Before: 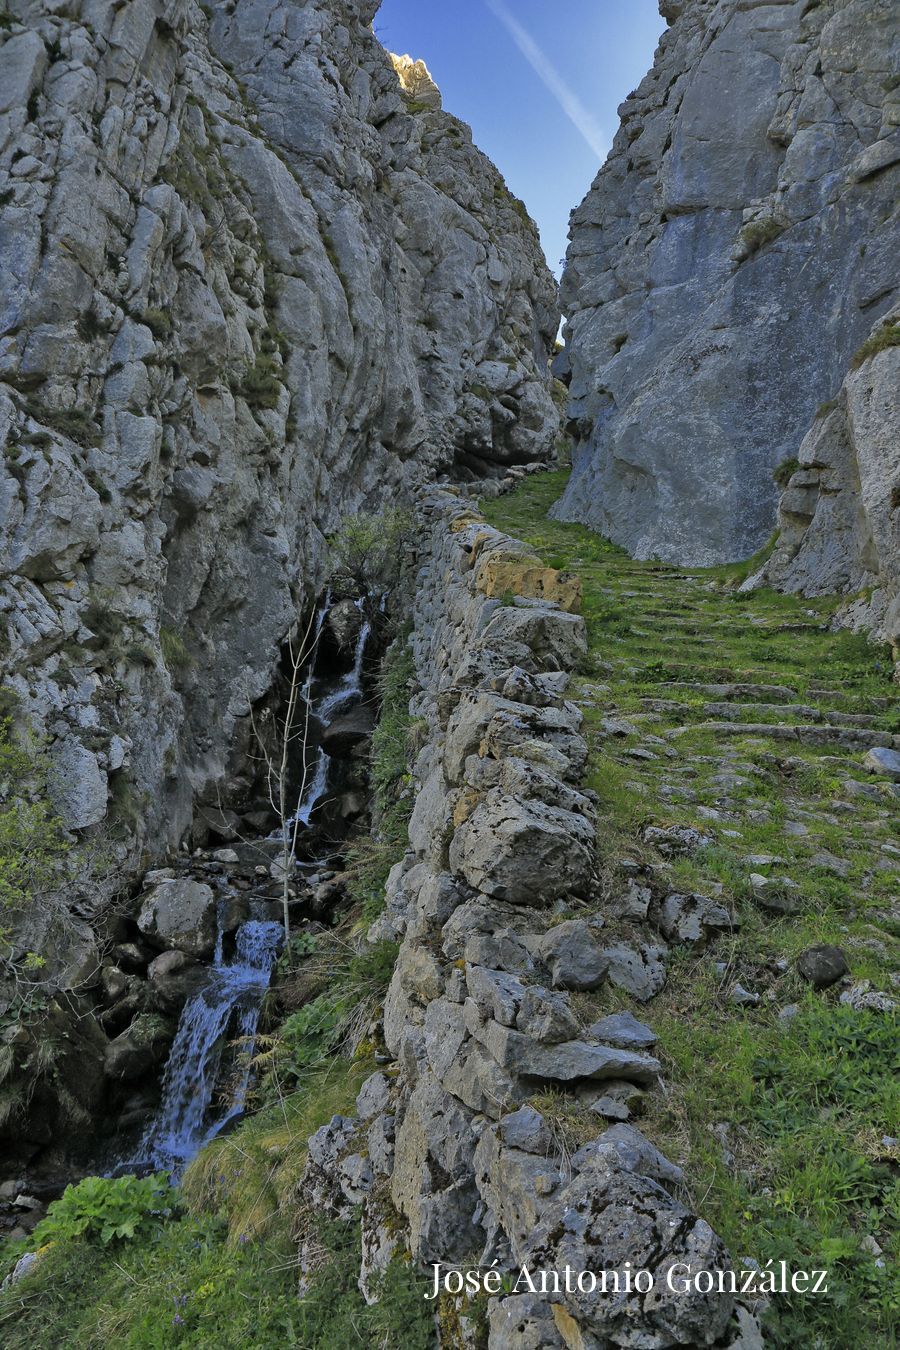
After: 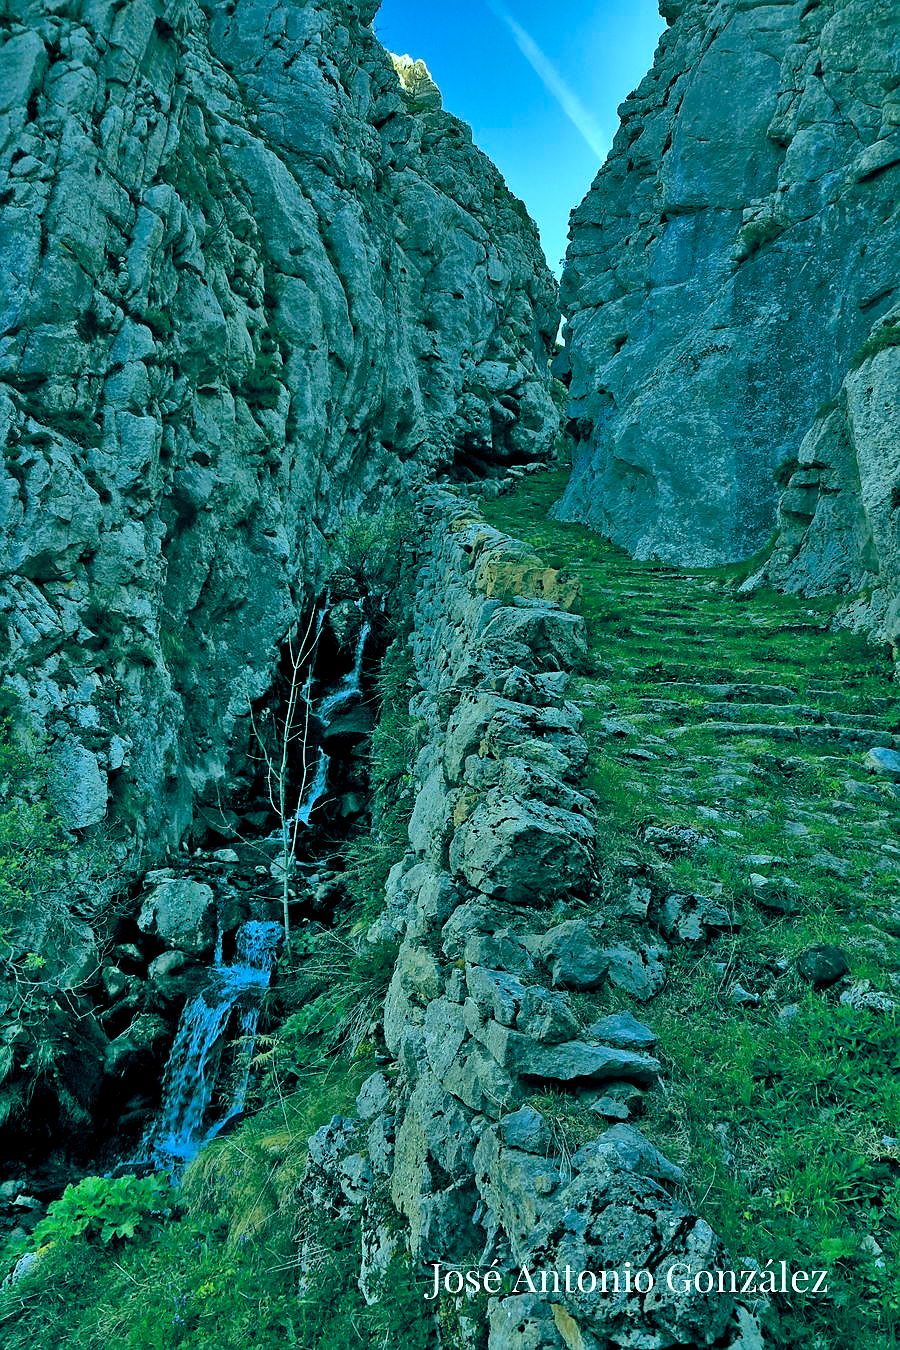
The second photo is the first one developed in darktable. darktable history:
color balance rgb: shadows lift › luminance -10.241%, highlights gain › chroma 4.086%, highlights gain › hue 199.62°, global offset › luminance -0.547%, global offset › chroma 0.906%, global offset › hue 173.49°, perceptual saturation grading › global saturation 10.575%, global vibrance 9.26%
tone equalizer: -8 EV -0.437 EV, -7 EV -0.39 EV, -6 EV -0.302 EV, -5 EV -0.256 EV, -3 EV 0.24 EV, -2 EV 0.311 EV, -1 EV 0.413 EV, +0 EV 0.423 EV, edges refinement/feathering 500, mask exposure compensation -1.57 EV, preserve details no
exposure: compensate highlight preservation false
sharpen: radius 0.98, amount 0.615
shadows and highlights: shadows 52.39, soften with gaussian
